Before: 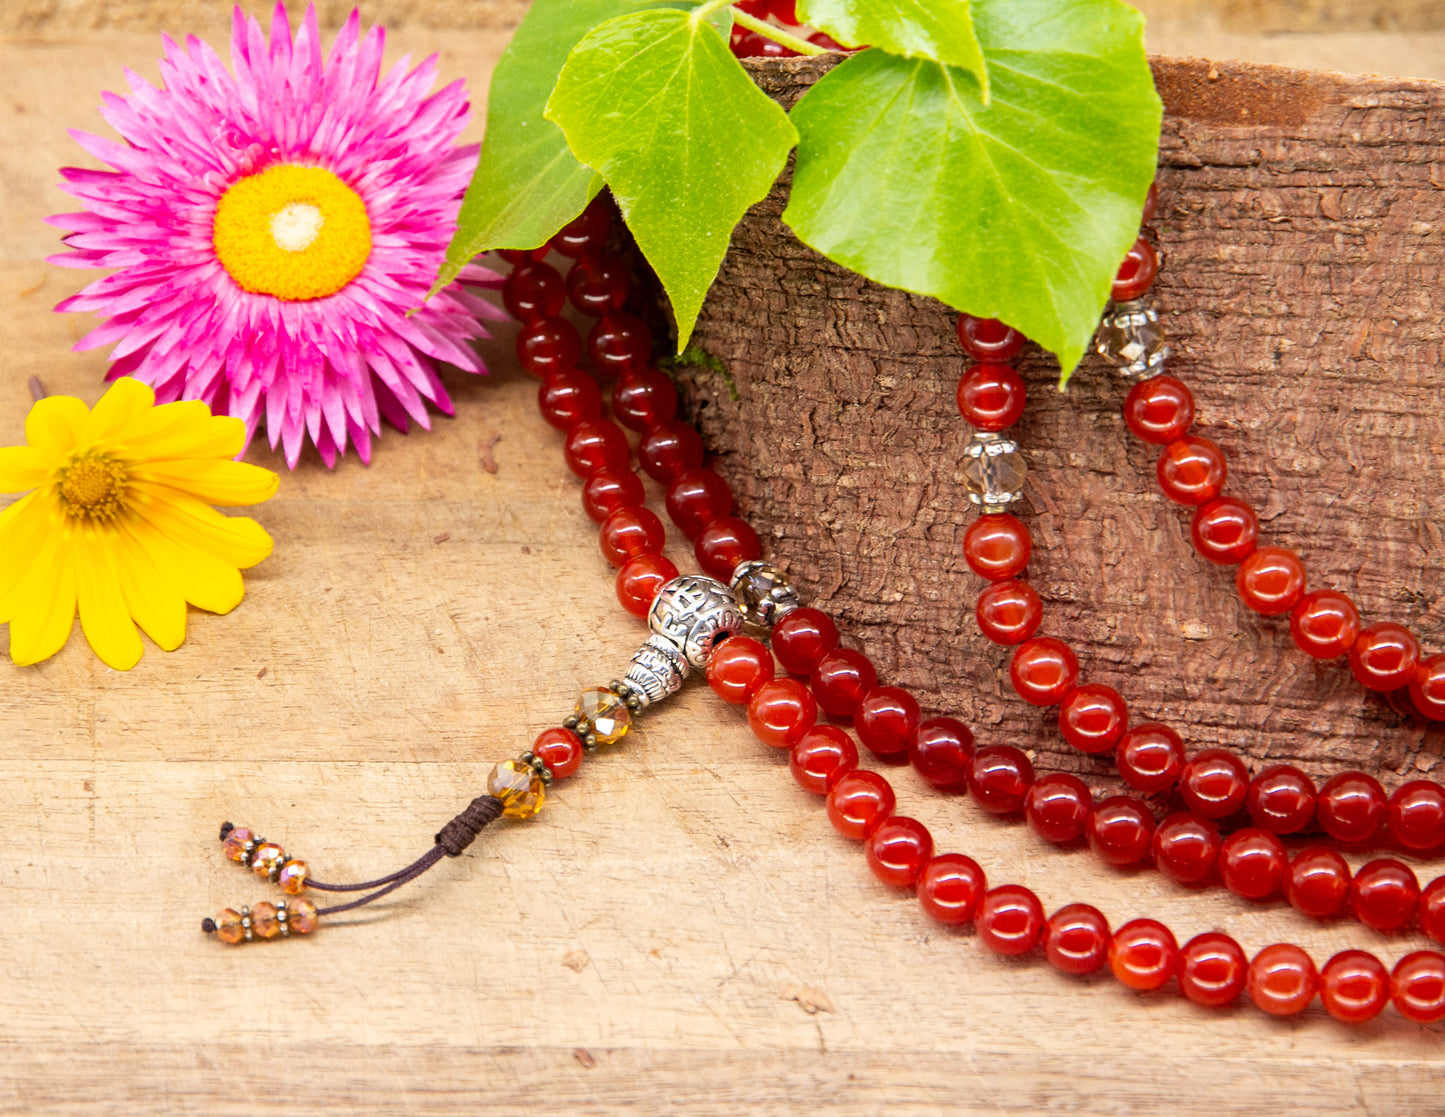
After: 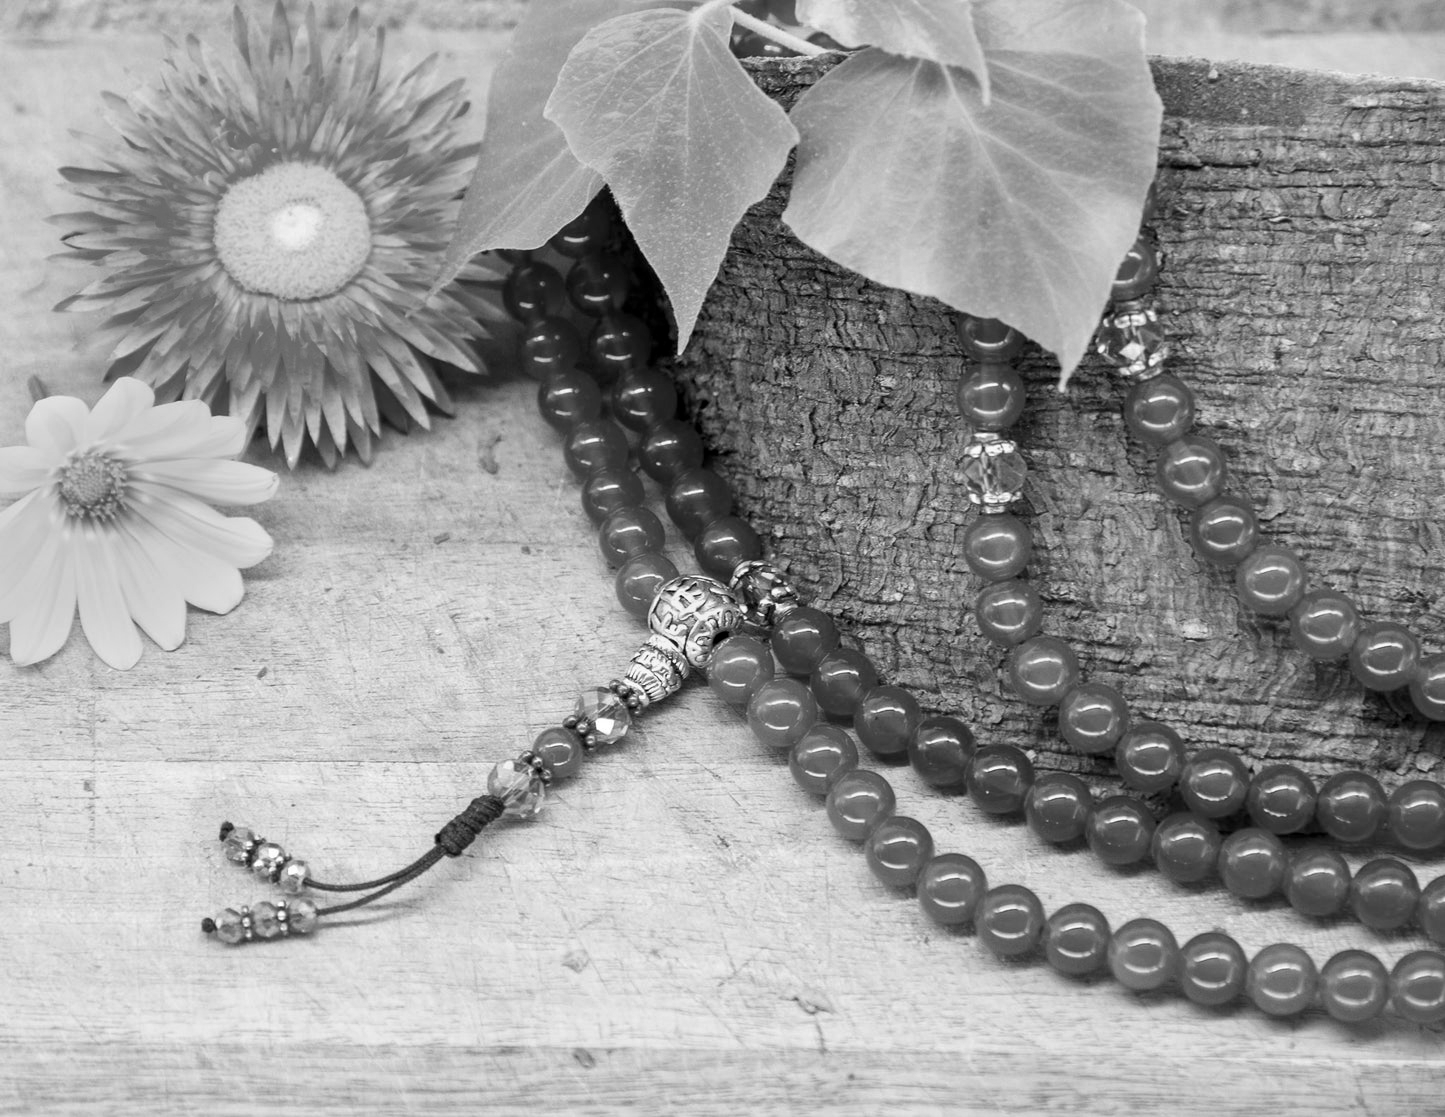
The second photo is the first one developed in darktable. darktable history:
local contrast: mode bilateral grid, contrast 20, coarseness 50, detail 120%, midtone range 0.2
monochrome: a 26.22, b 42.67, size 0.8
